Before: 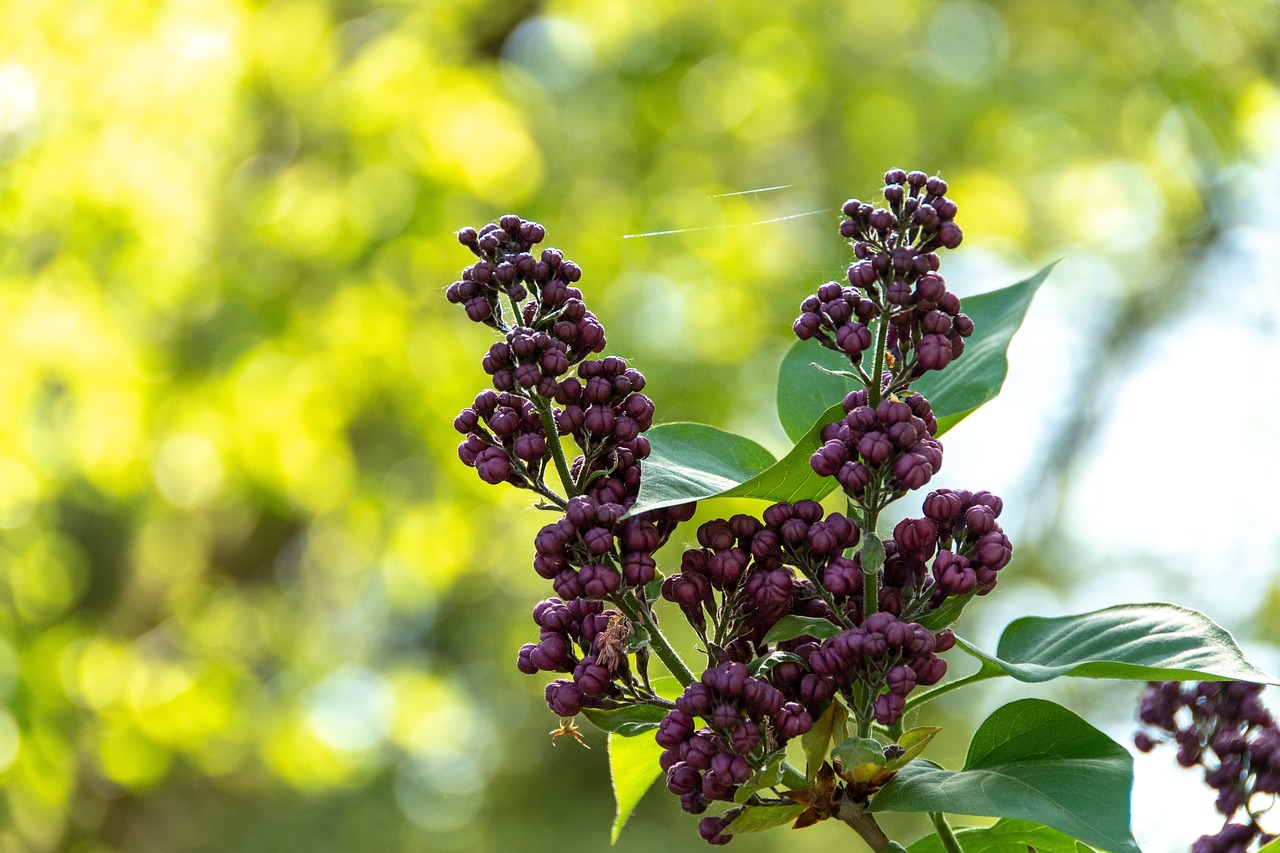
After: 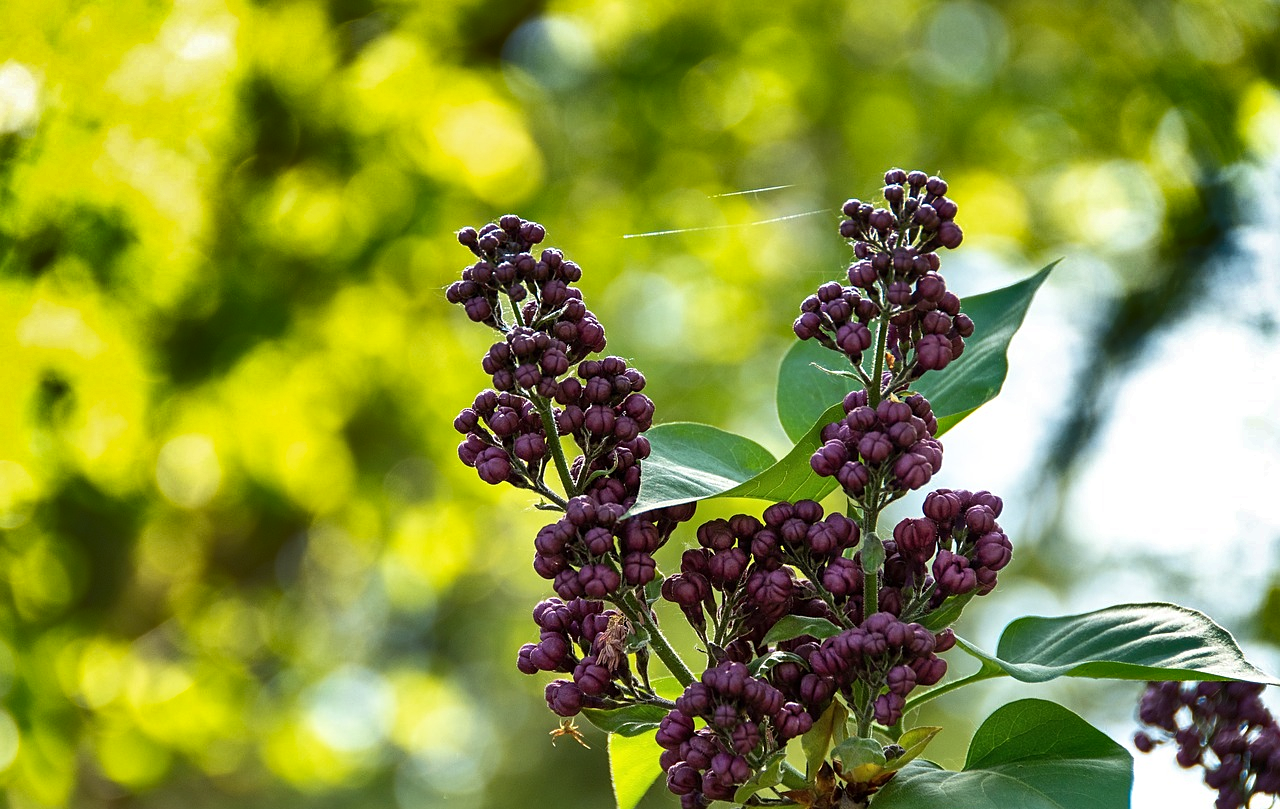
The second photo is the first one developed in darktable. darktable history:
shadows and highlights: shadows 24.5, highlights -78.15, soften with gaussian
crop and rotate: top 0%, bottom 5.097%
sharpen: amount 0.2
